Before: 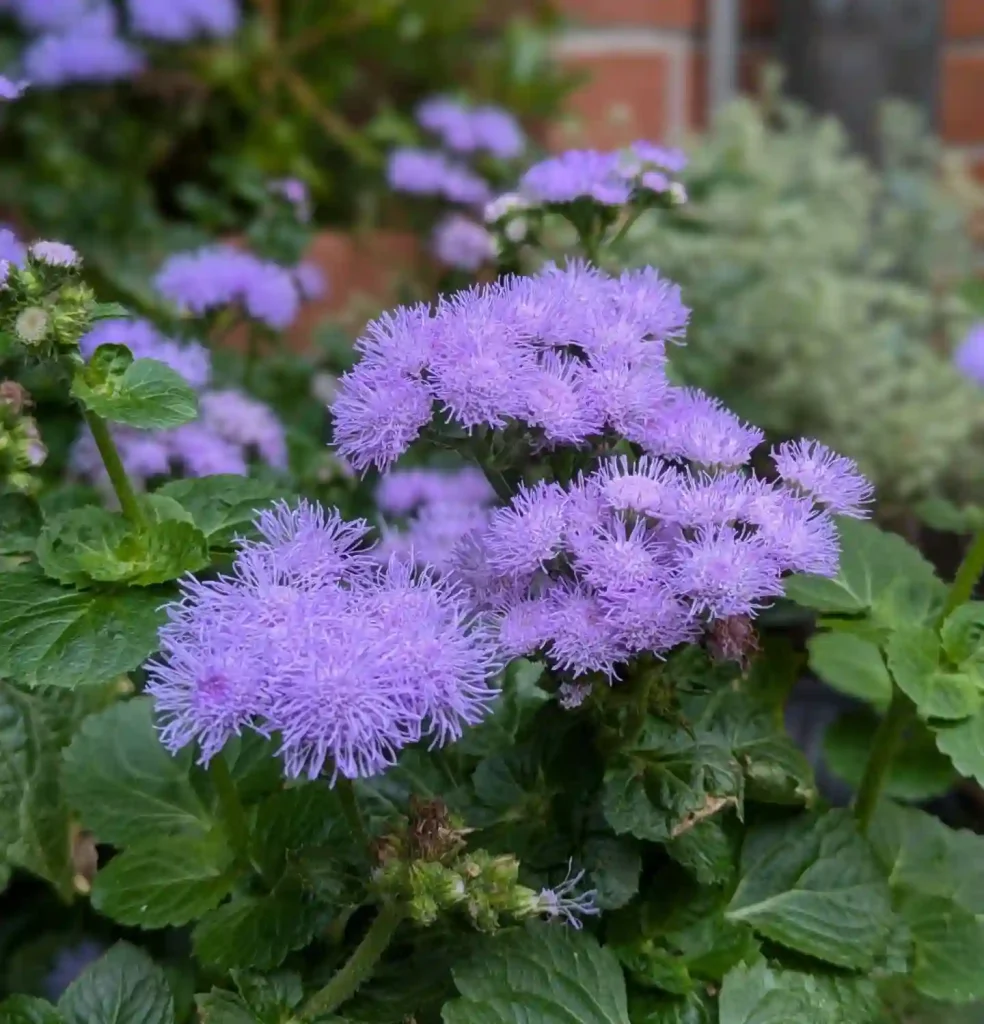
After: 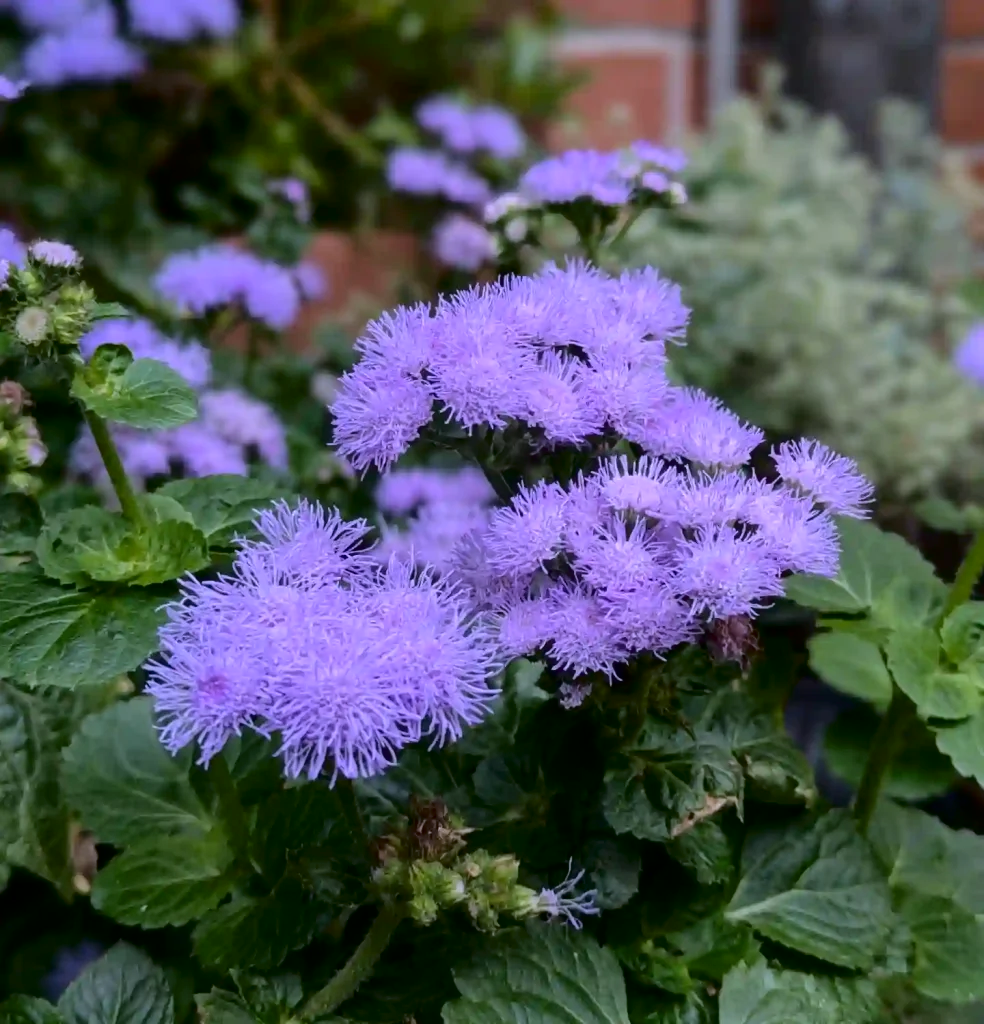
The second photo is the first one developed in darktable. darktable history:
fill light: exposure -2 EV, width 8.6
white balance: red 1.004, blue 1.096
